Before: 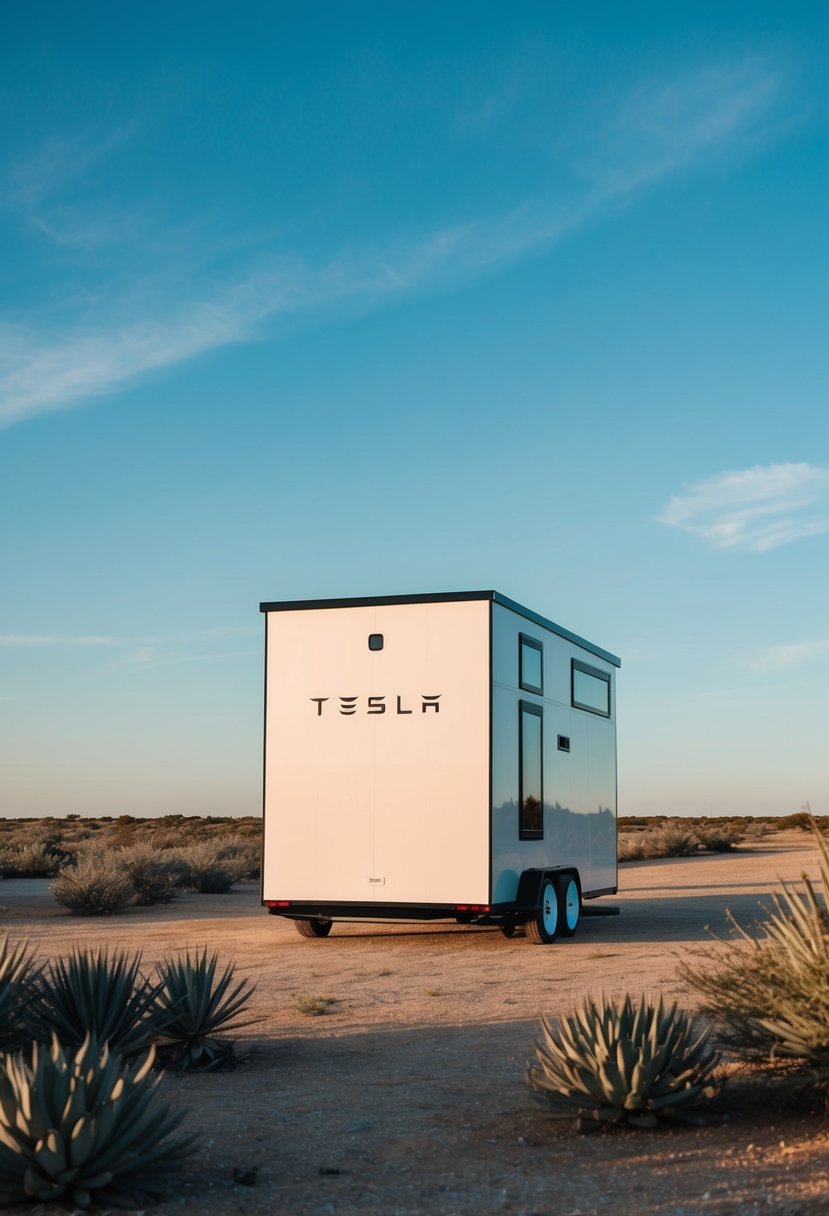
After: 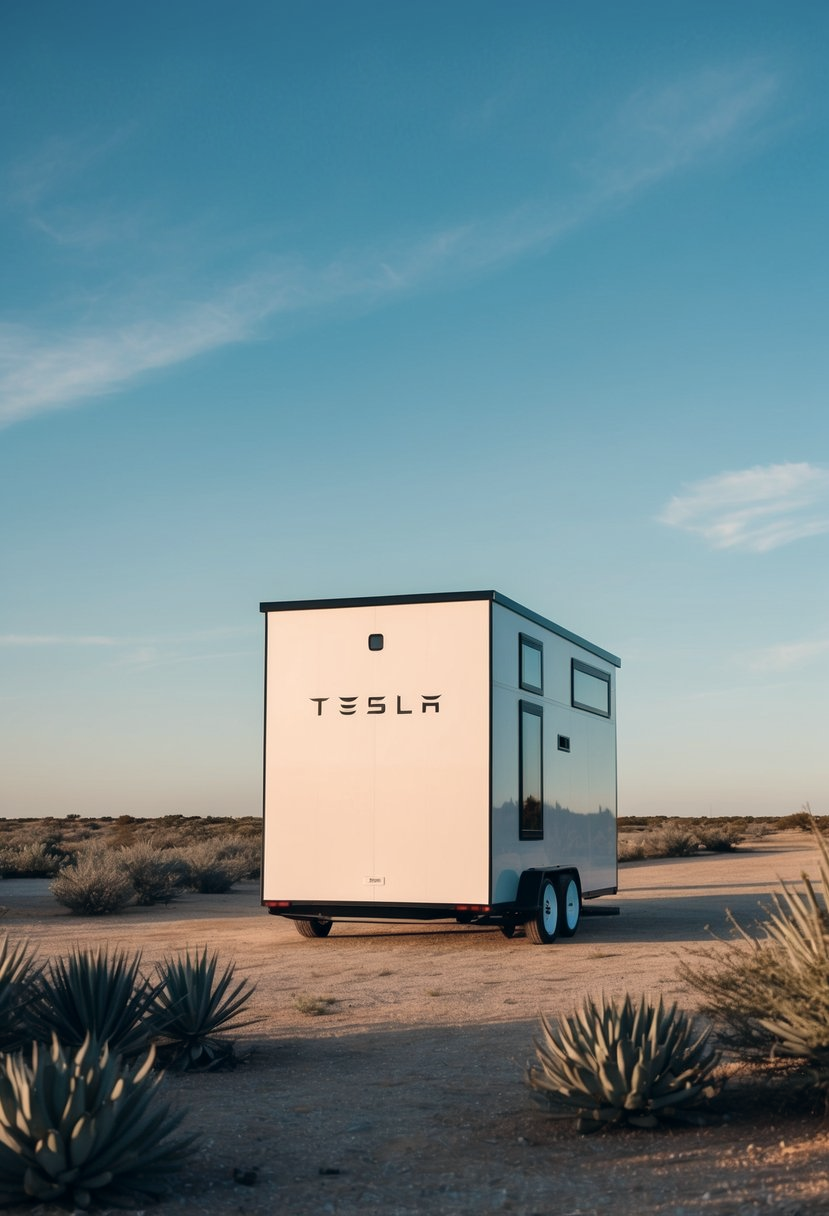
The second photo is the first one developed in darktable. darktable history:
color correction: highlights a* 2.78, highlights b* 5.01, shadows a* -2.16, shadows b* -4.91, saturation 0.802
